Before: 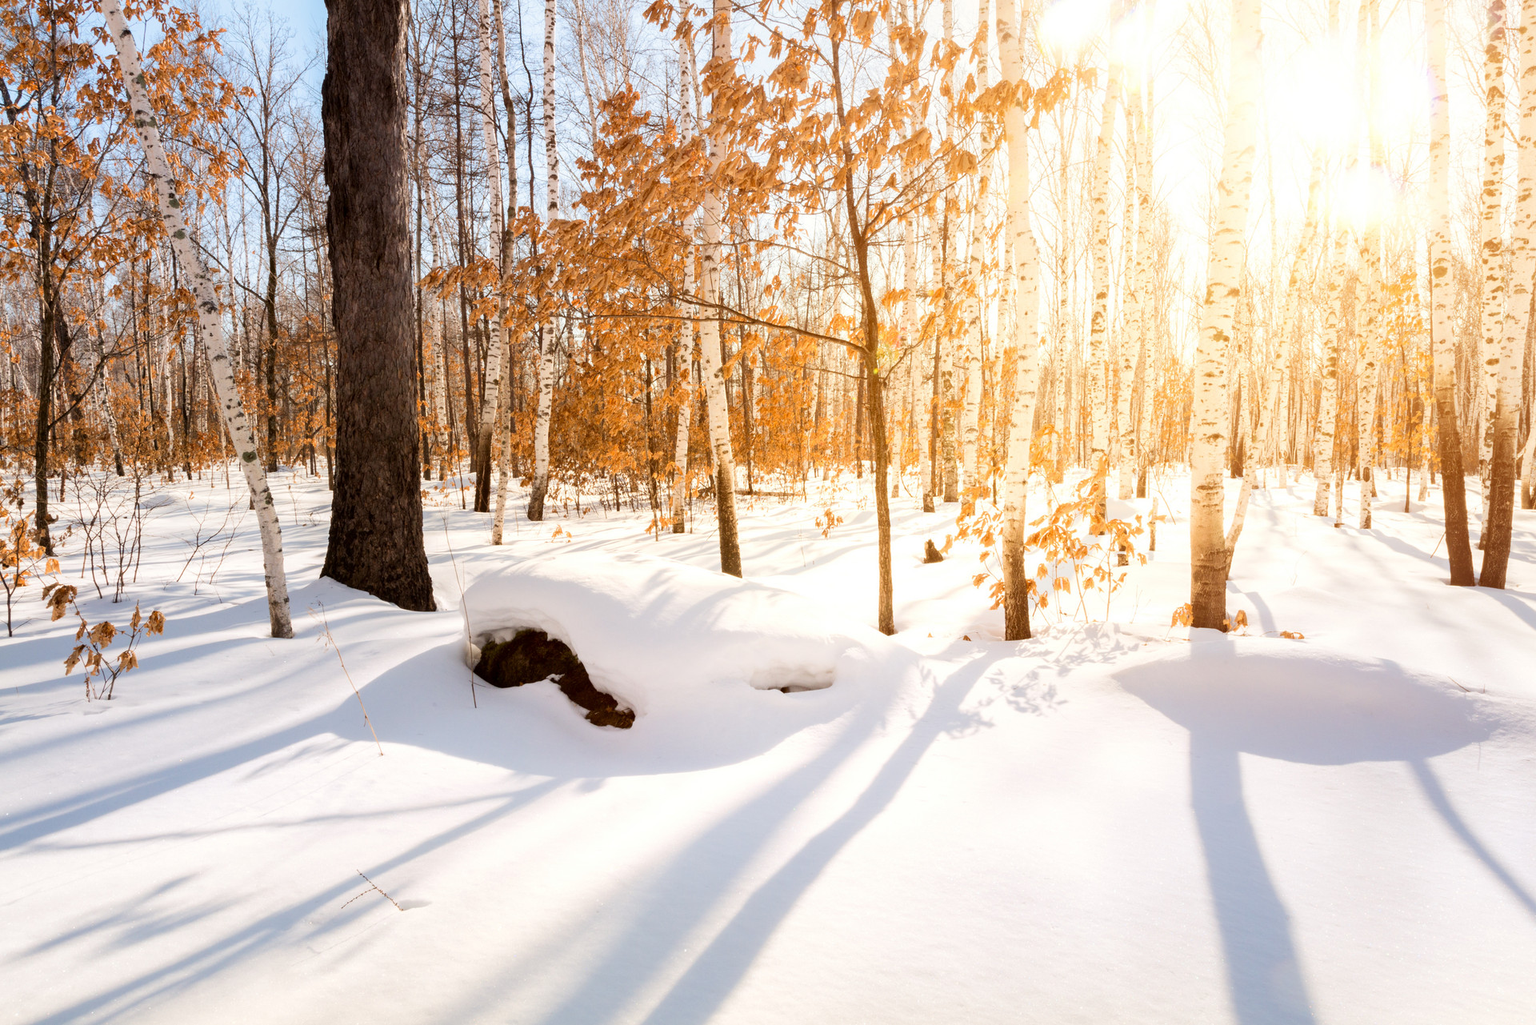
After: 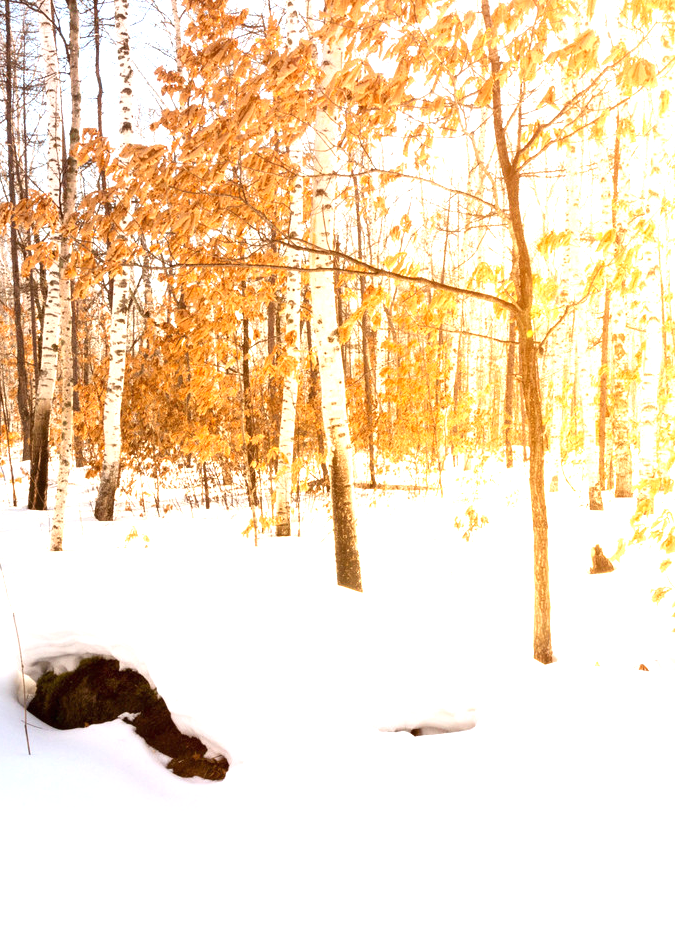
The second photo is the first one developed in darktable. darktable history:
crop and rotate: left 29.476%, top 10.214%, right 35.32%, bottom 17.333%
exposure: black level correction 0, exposure 1 EV, compensate highlight preservation false
